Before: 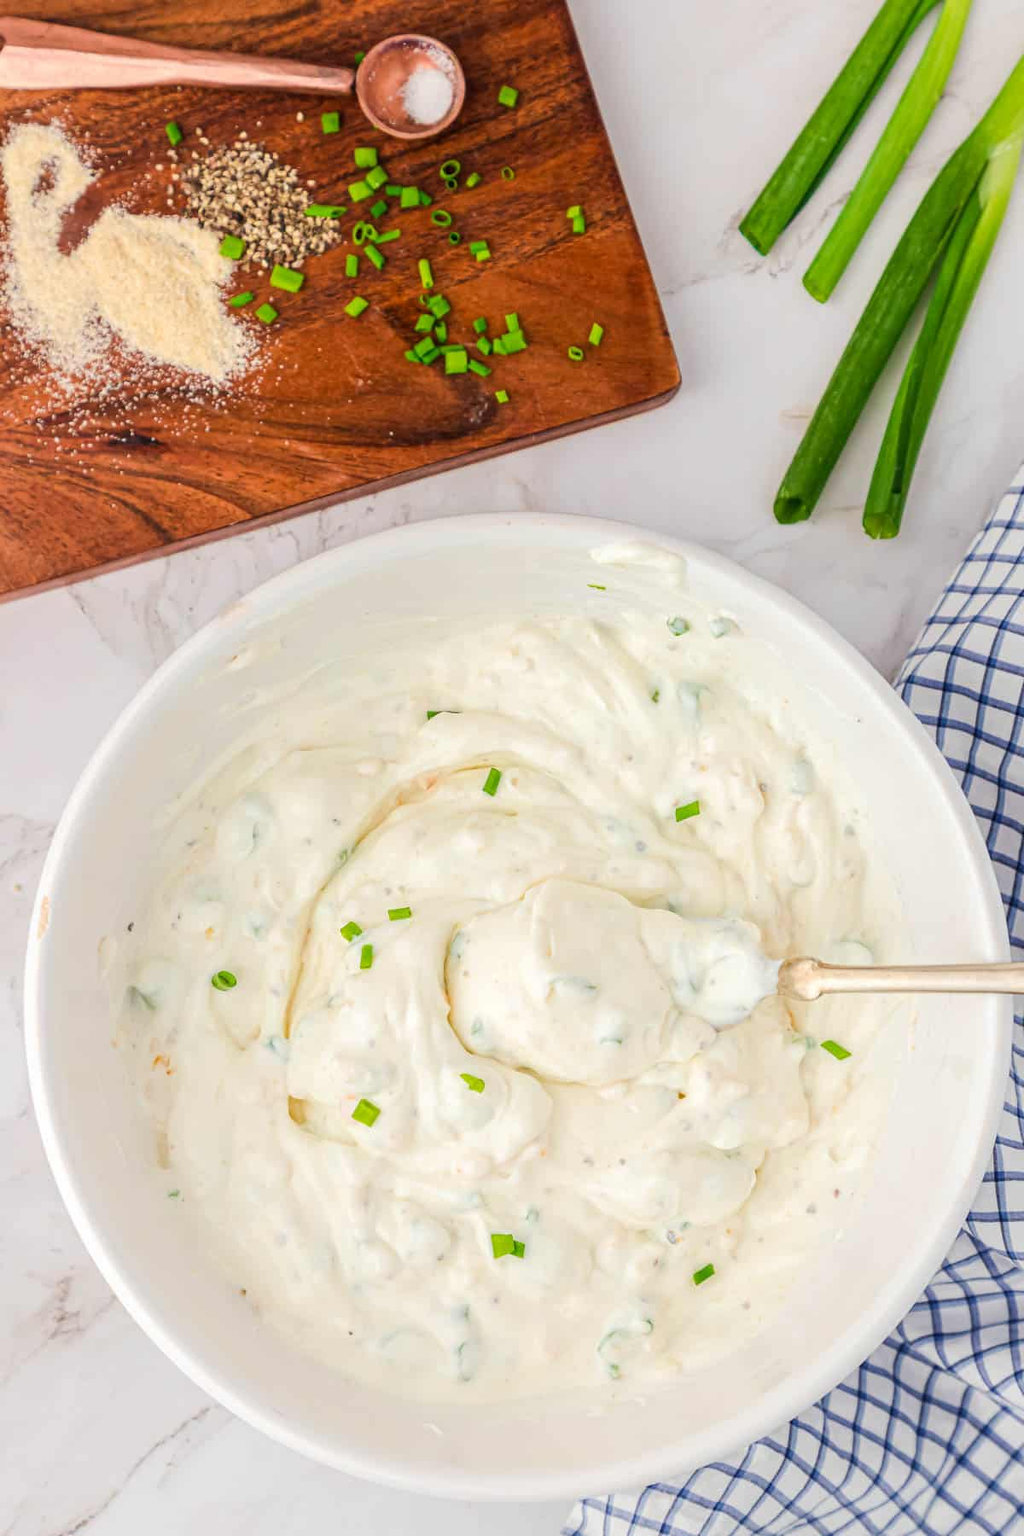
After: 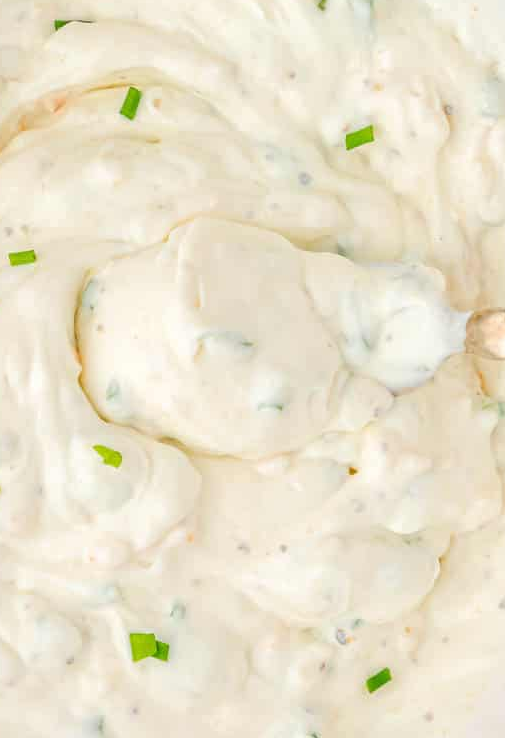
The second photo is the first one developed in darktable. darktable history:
exposure: black level correction 0, compensate exposure bias true, compensate highlight preservation false
crop: left 37.221%, top 45.169%, right 20.63%, bottom 13.777%
